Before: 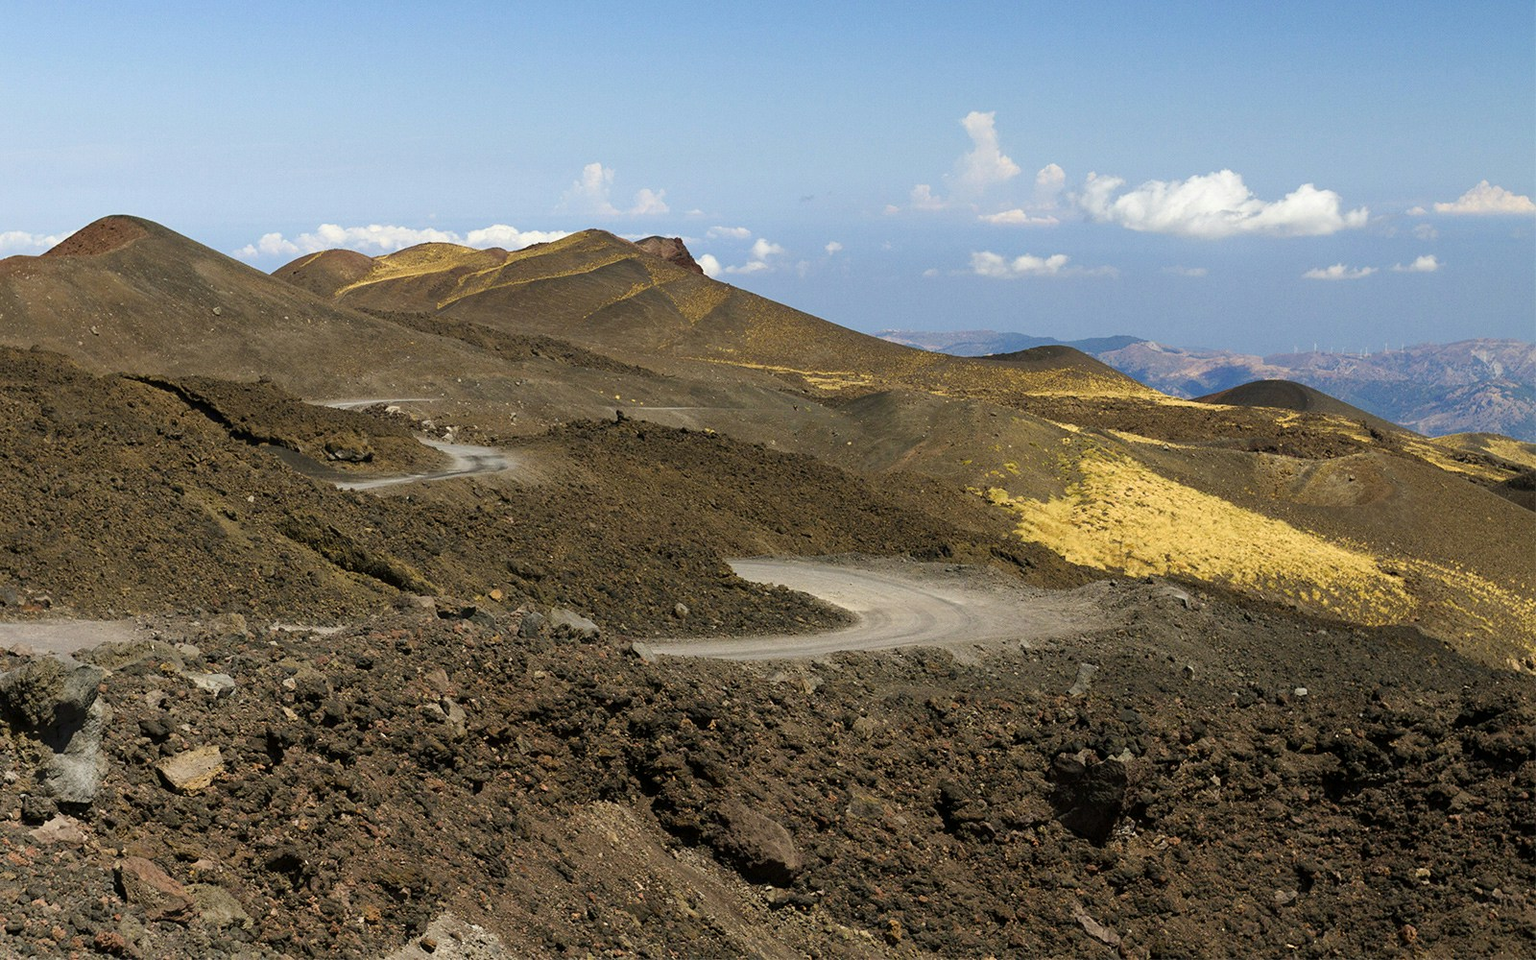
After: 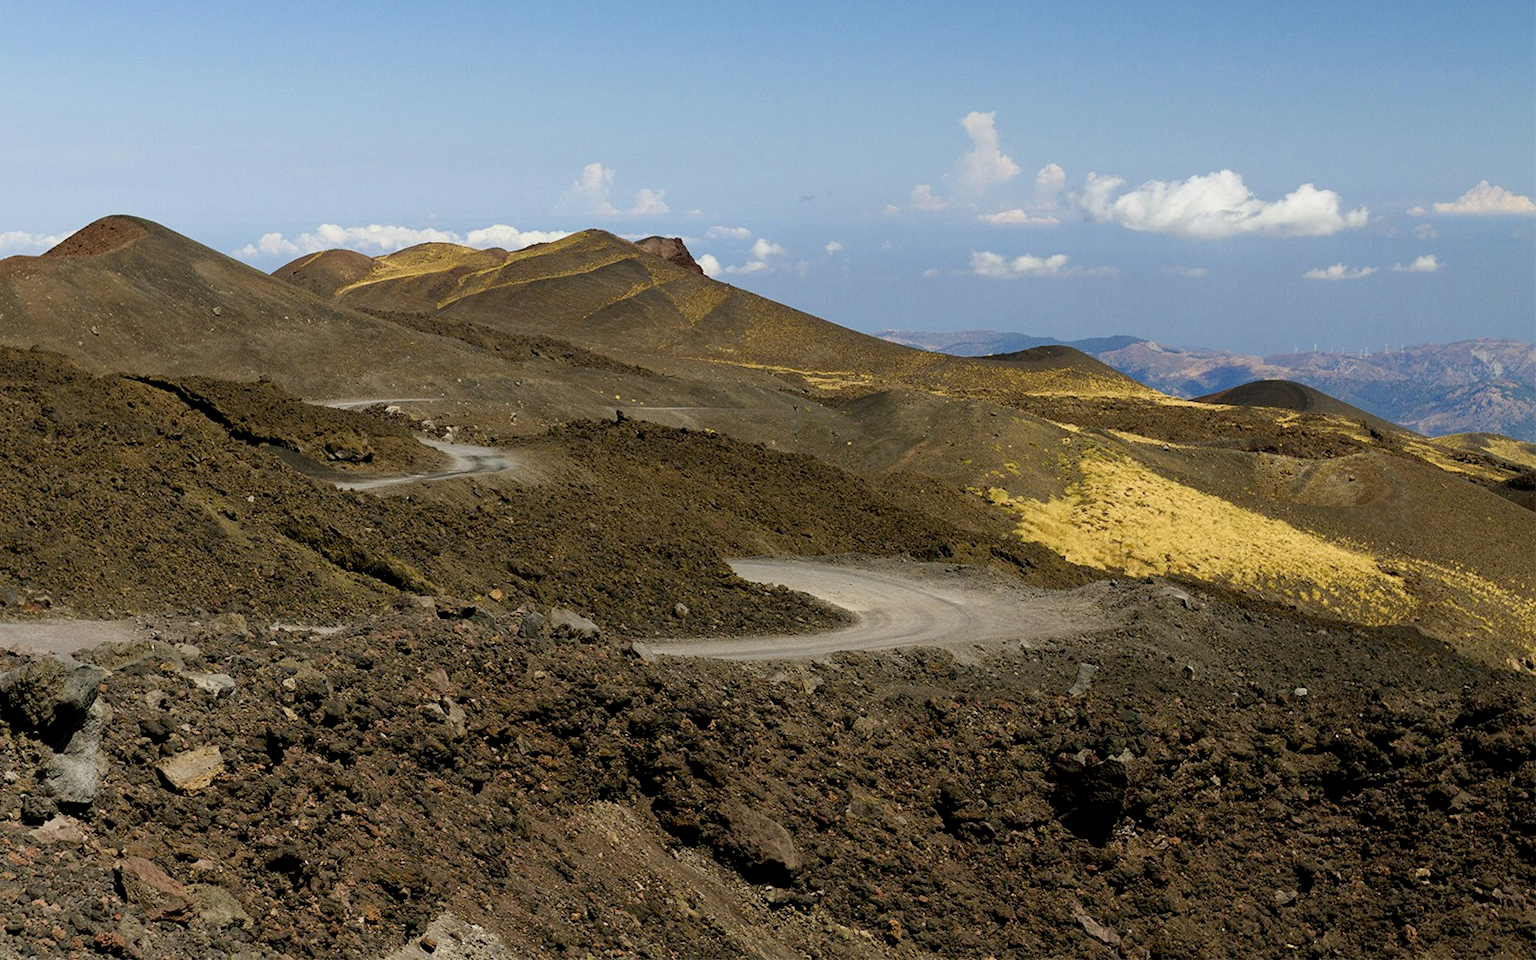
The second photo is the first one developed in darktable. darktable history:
exposure: black level correction 0.009, exposure -0.16 EV, compensate highlight preservation false
